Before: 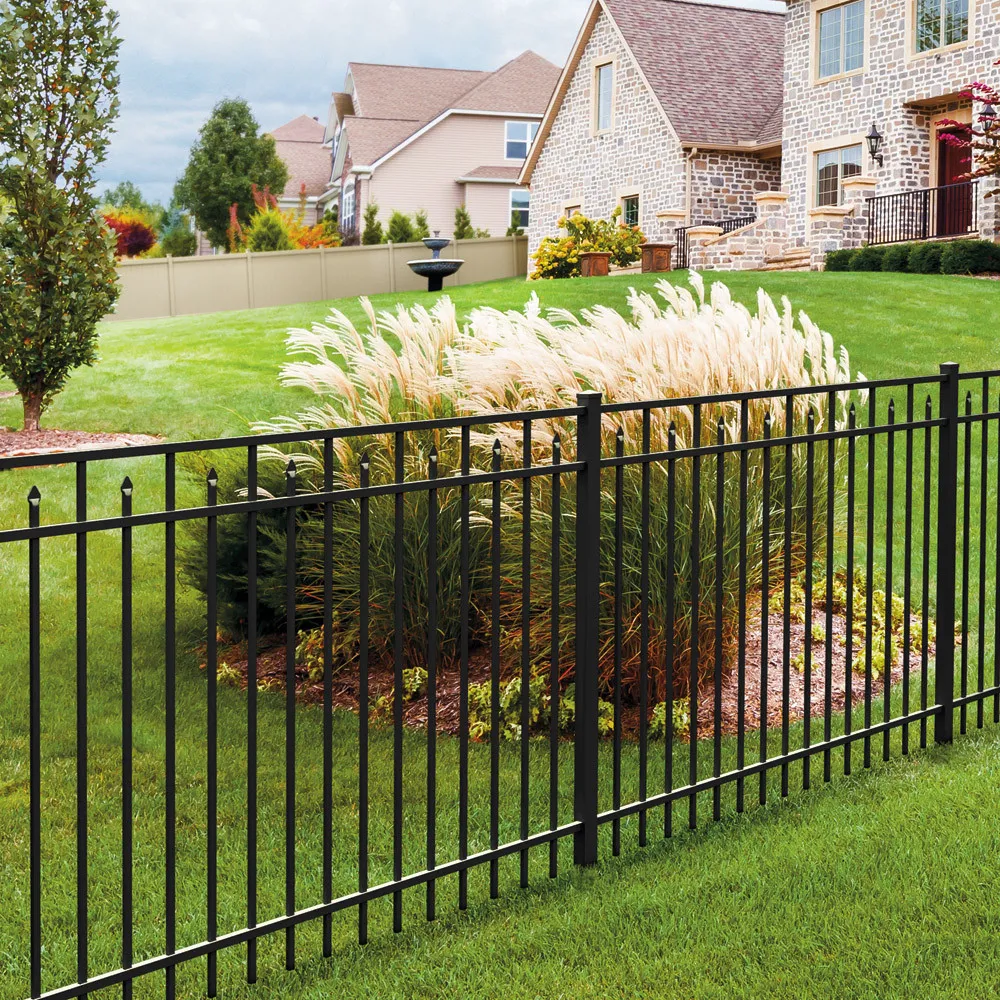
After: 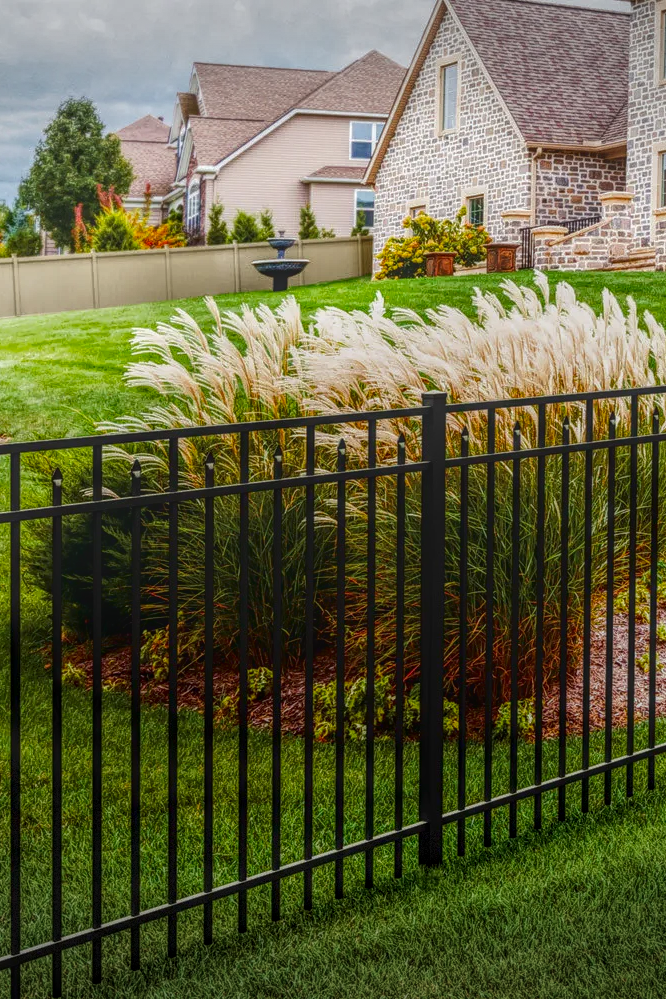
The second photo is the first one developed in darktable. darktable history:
contrast brightness saturation: contrast 0.19, brightness -0.24, saturation 0.11
vignetting: fall-off start 100%, brightness -0.406, saturation -0.3, width/height ratio 1.324, dithering 8-bit output, unbound false
crop and rotate: left 15.546%, right 17.787%
local contrast: highlights 20%, shadows 30%, detail 200%, midtone range 0.2
